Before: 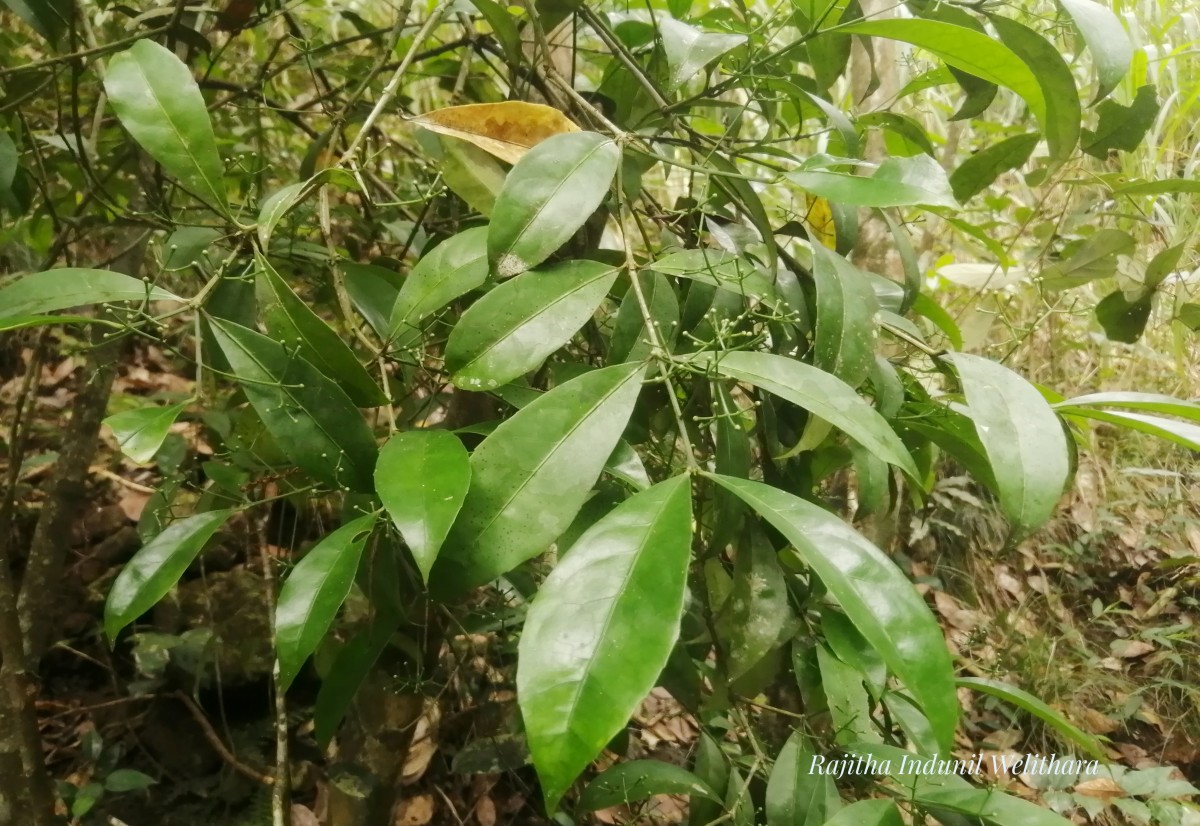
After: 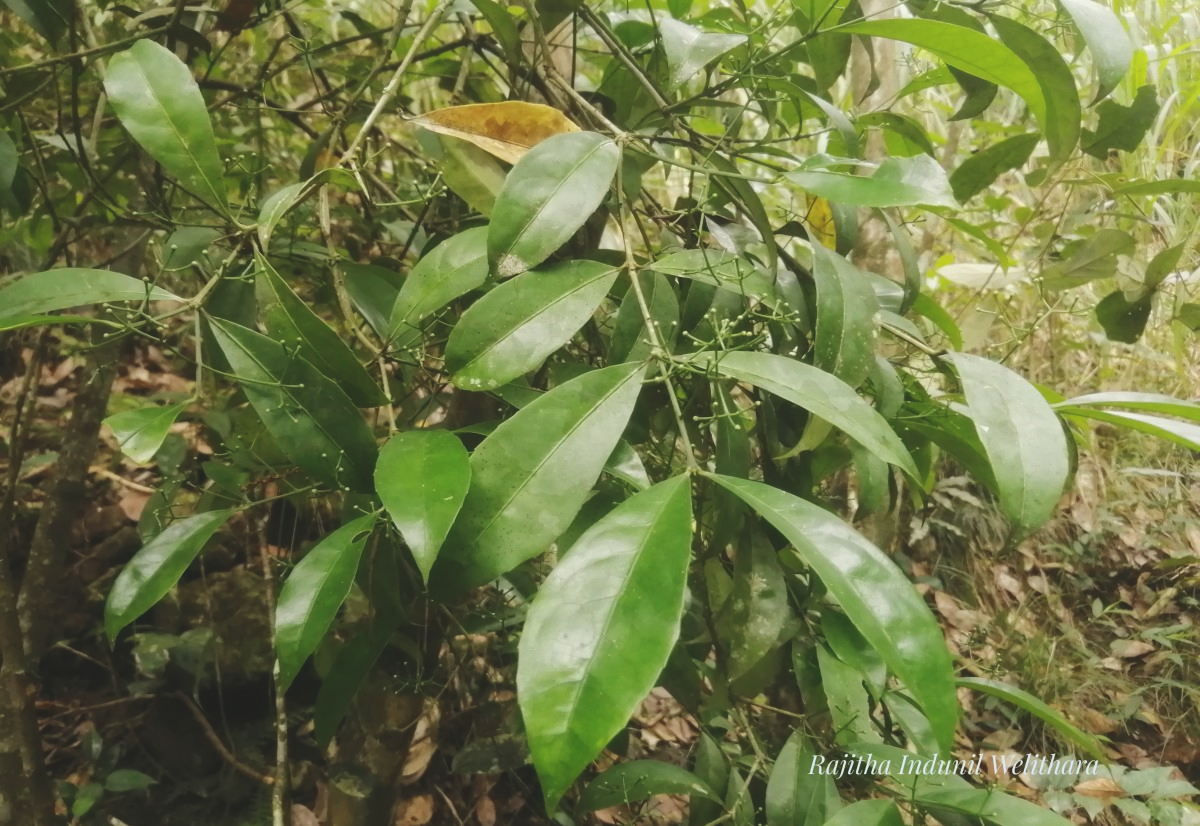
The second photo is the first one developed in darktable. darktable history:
exposure: black level correction -0.015, exposure -0.129 EV, compensate exposure bias true, compensate highlight preservation false
